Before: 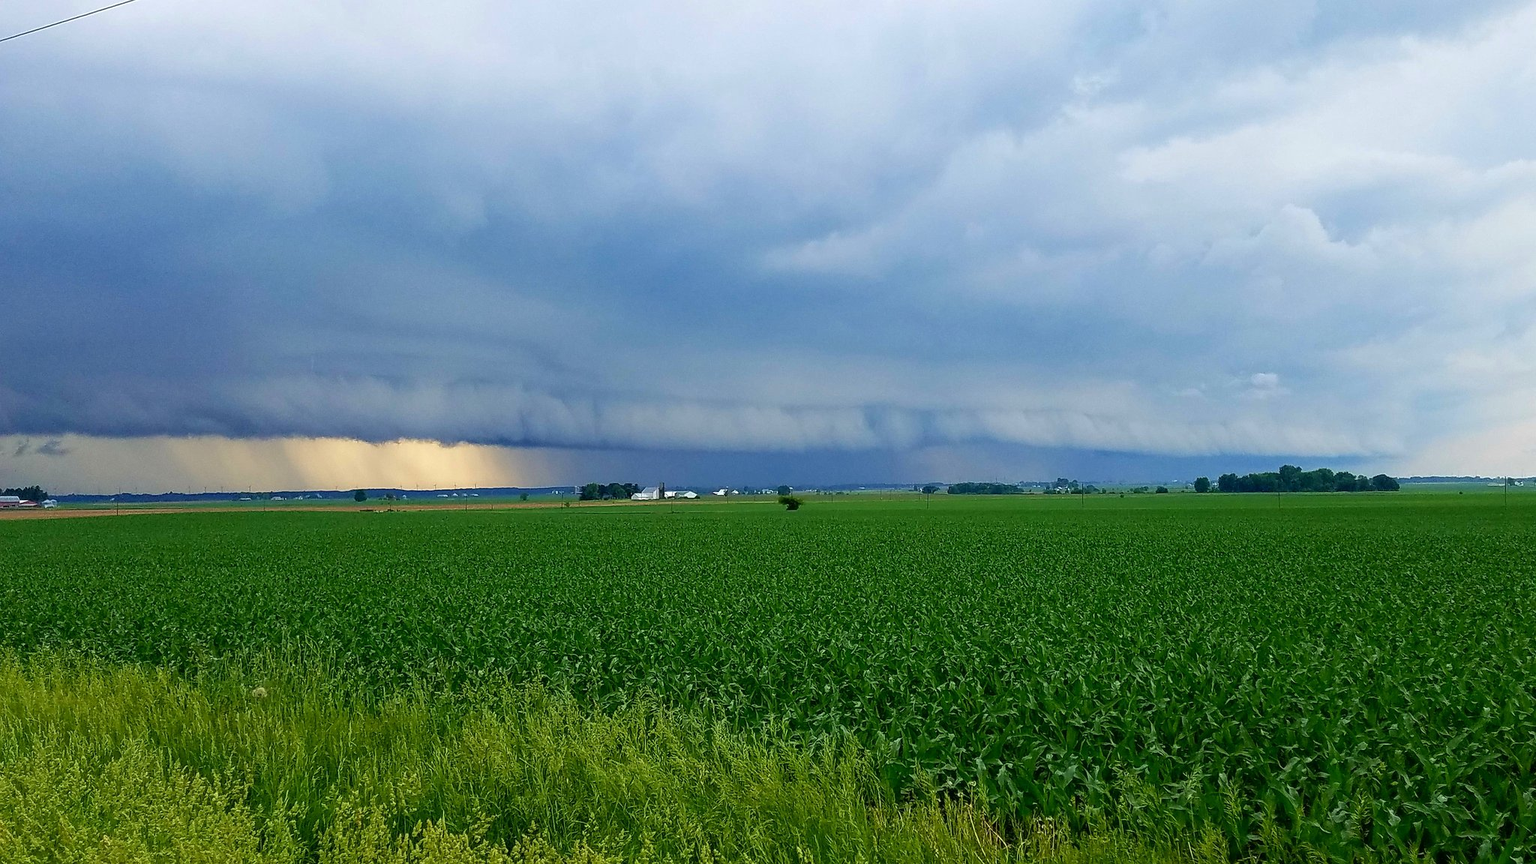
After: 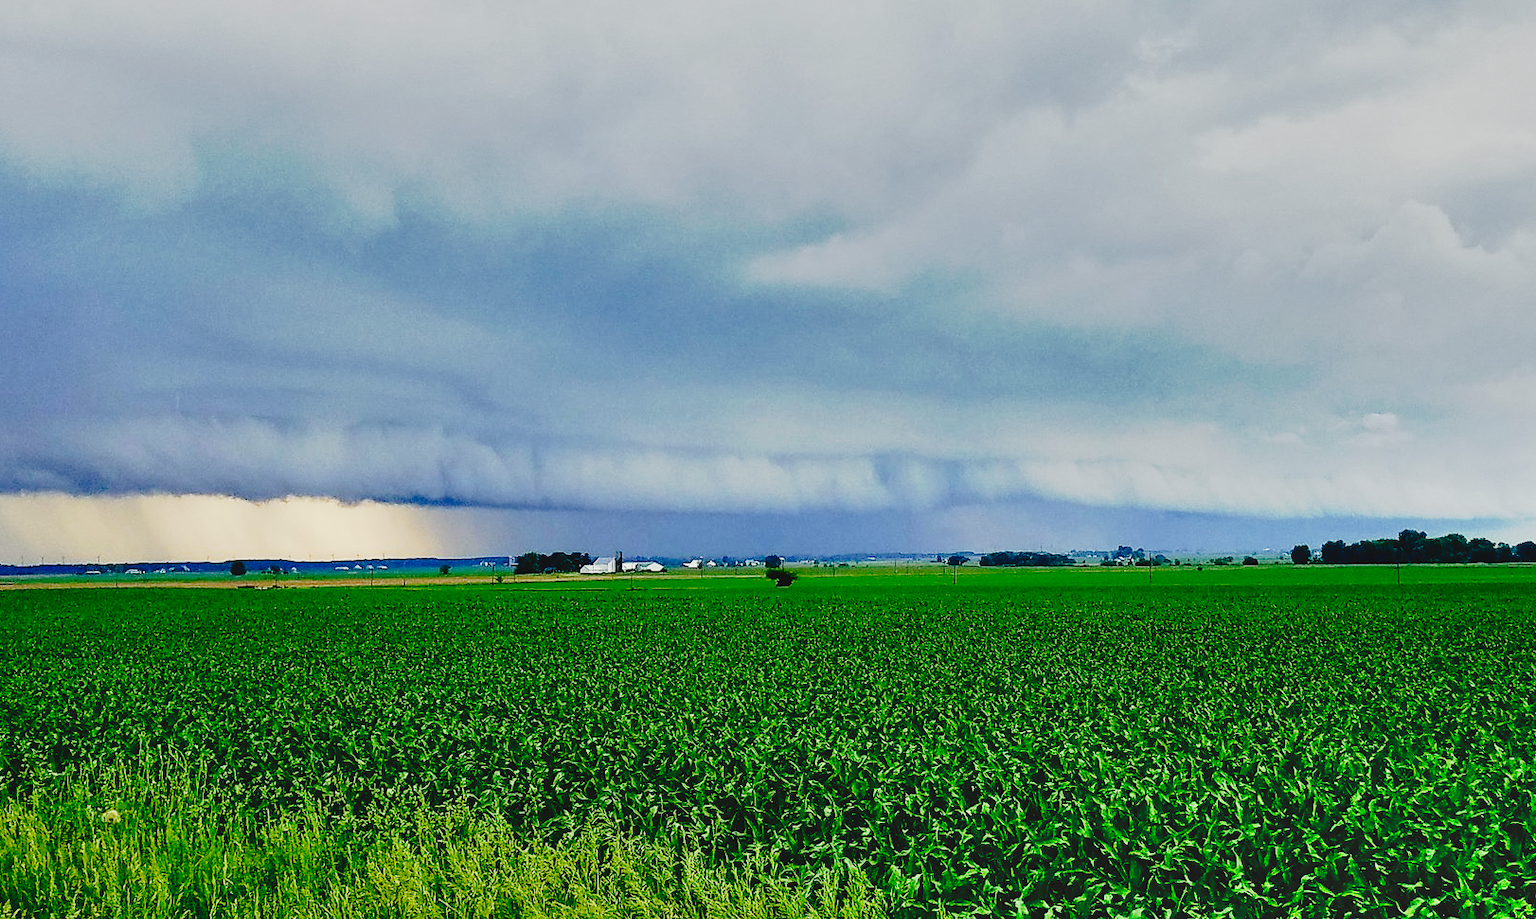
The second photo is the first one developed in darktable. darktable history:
crop: left 11.225%, top 5.381%, right 9.565%, bottom 10.314%
shadows and highlights: shadows 75, highlights -60.85, soften with gaussian
sigmoid: contrast 1.7, skew 0.1, preserve hue 0%, red attenuation 0.1, red rotation 0.035, green attenuation 0.1, green rotation -0.017, blue attenuation 0.15, blue rotation -0.052, base primaries Rec2020
tone curve: curves: ch0 [(0, 0) (0.003, 0.051) (0.011, 0.052) (0.025, 0.055) (0.044, 0.062) (0.069, 0.068) (0.1, 0.077) (0.136, 0.098) (0.177, 0.145) (0.224, 0.223) (0.277, 0.314) (0.335, 0.43) (0.399, 0.518) (0.468, 0.591) (0.543, 0.656) (0.623, 0.726) (0.709, 0.809) (0.801, 0.857) (0.898, 0.918) (1, 1)], preserve colors none
color correction: highlights b* 3
